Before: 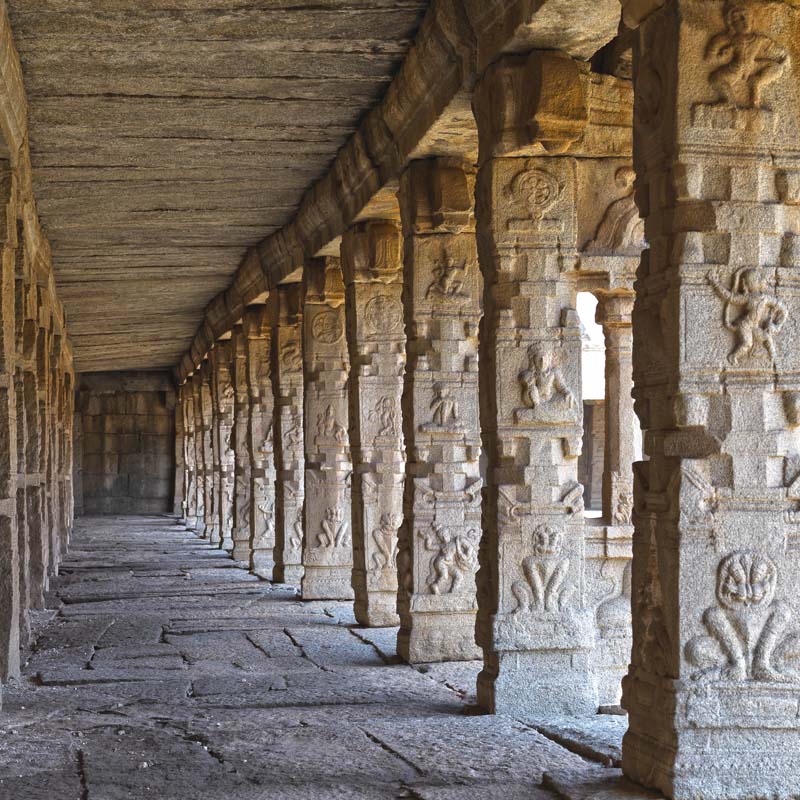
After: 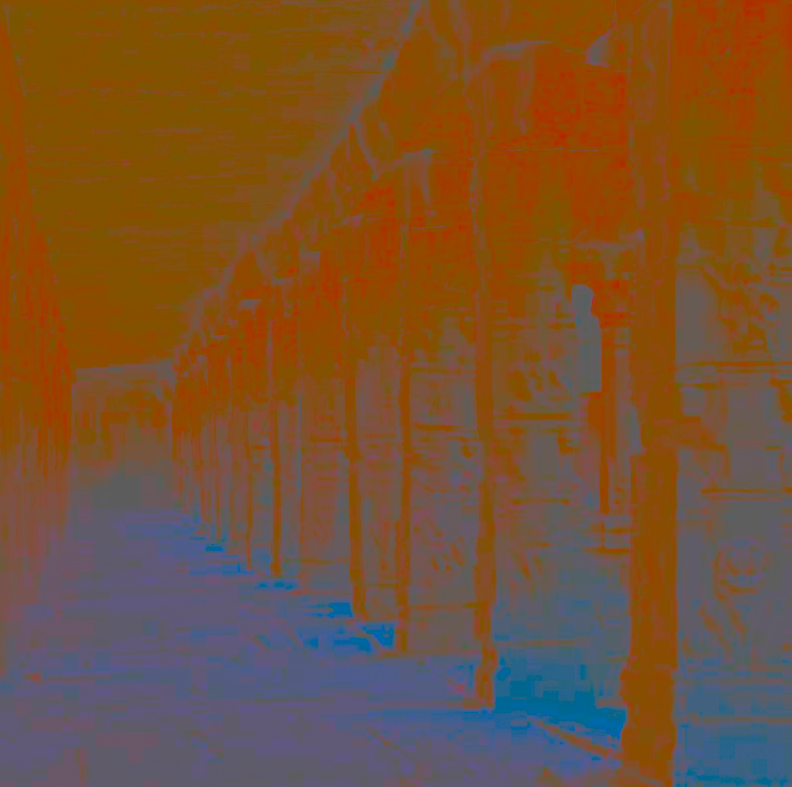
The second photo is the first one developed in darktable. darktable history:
contrast brightness saturation: contrast -0.99, brightness -0.17, saturation 0.75
rotate and perspective: rotation -0.45°, automatic cropping original format, crop left 0.008, crop right 0.992, crop top 0.012, crop bottom 0.988
color balance rgb: linear chroma grading › global chroma 15%, perceptual saturation grading › global saturation 30%
